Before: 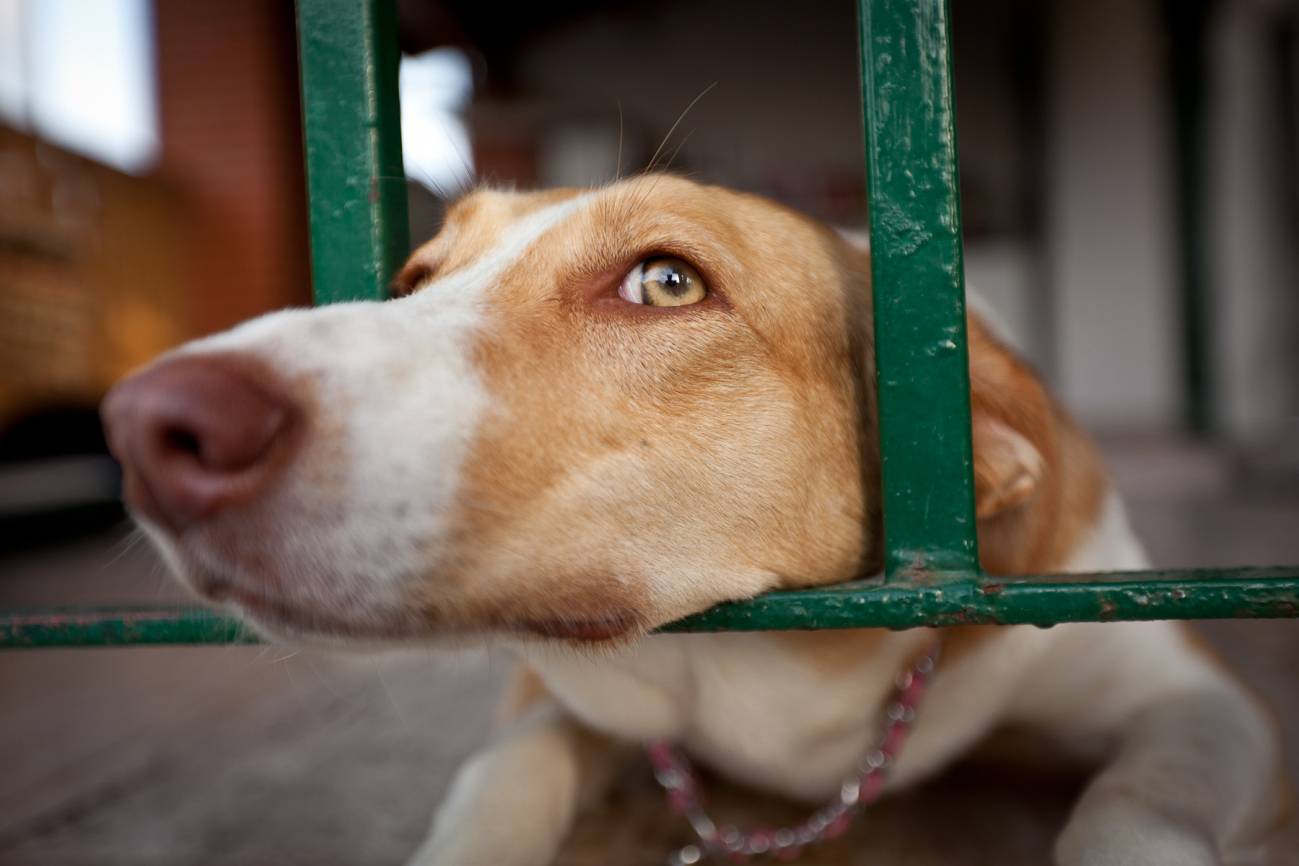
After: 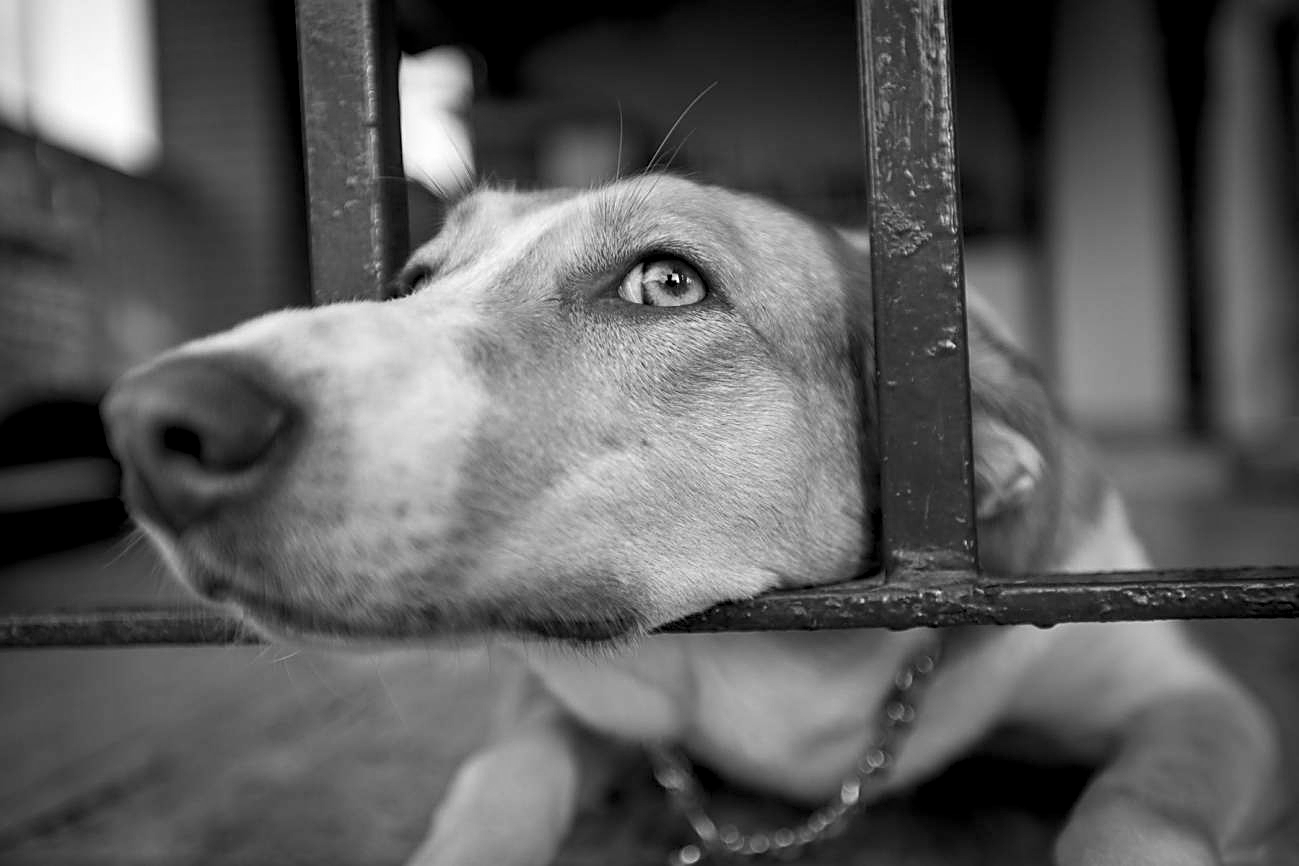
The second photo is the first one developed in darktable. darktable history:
sharpen: on, module defaults
local contrast: highlights 40%, shadows 60%, detail 136%, midtone range 0.514
monochrome: on, module defaults
